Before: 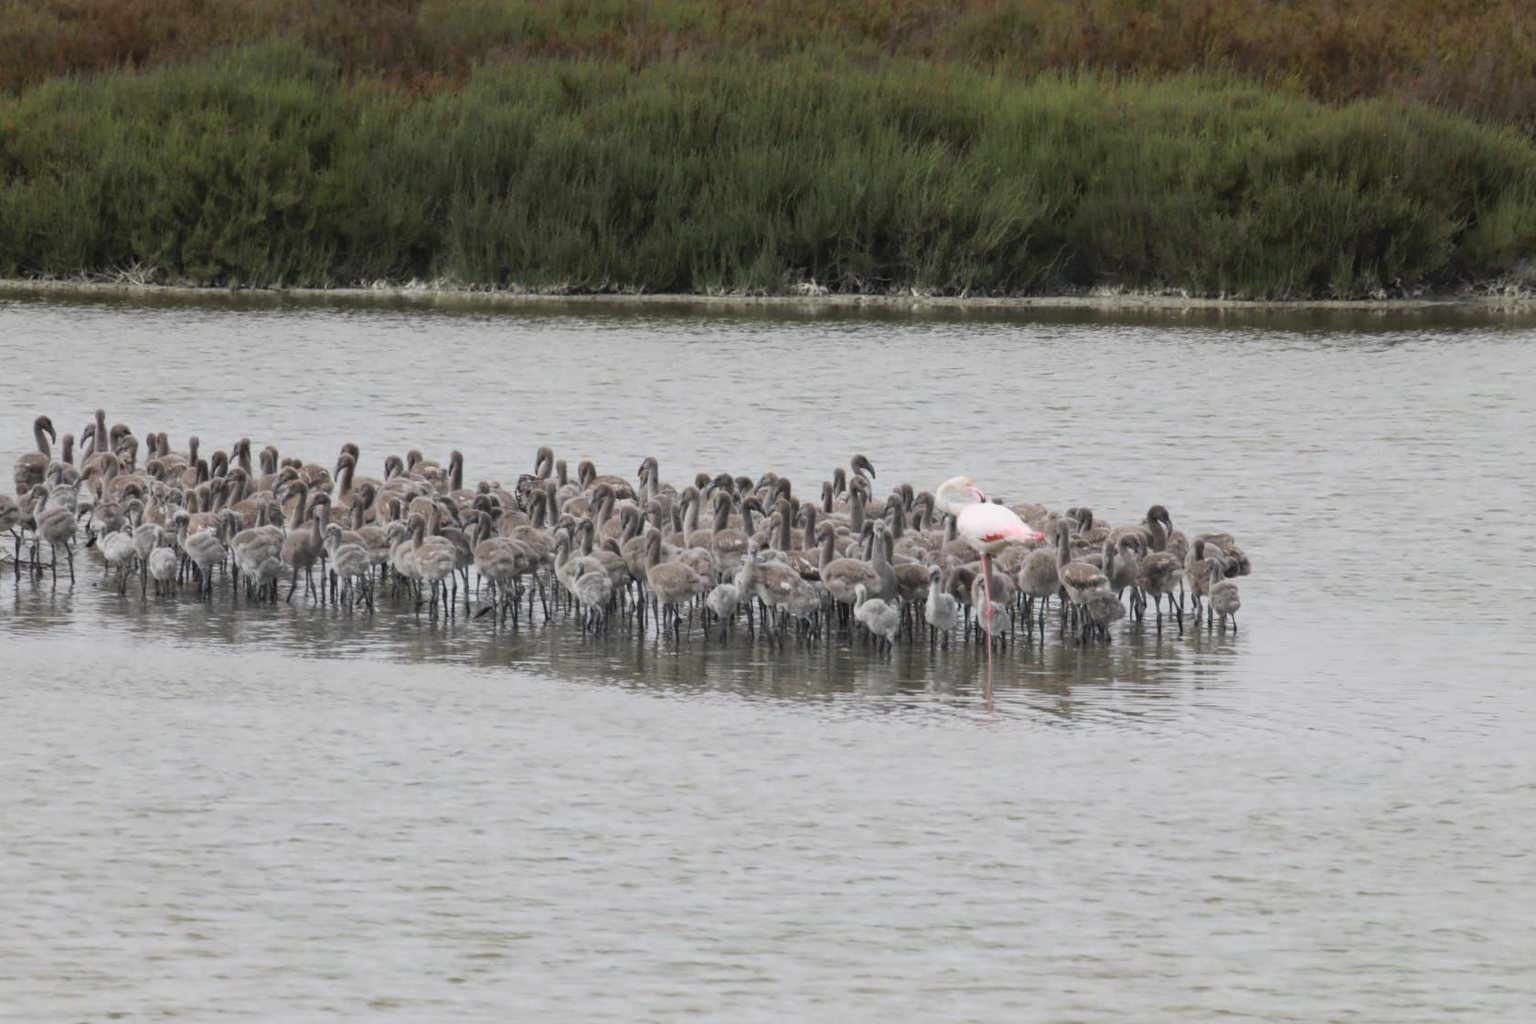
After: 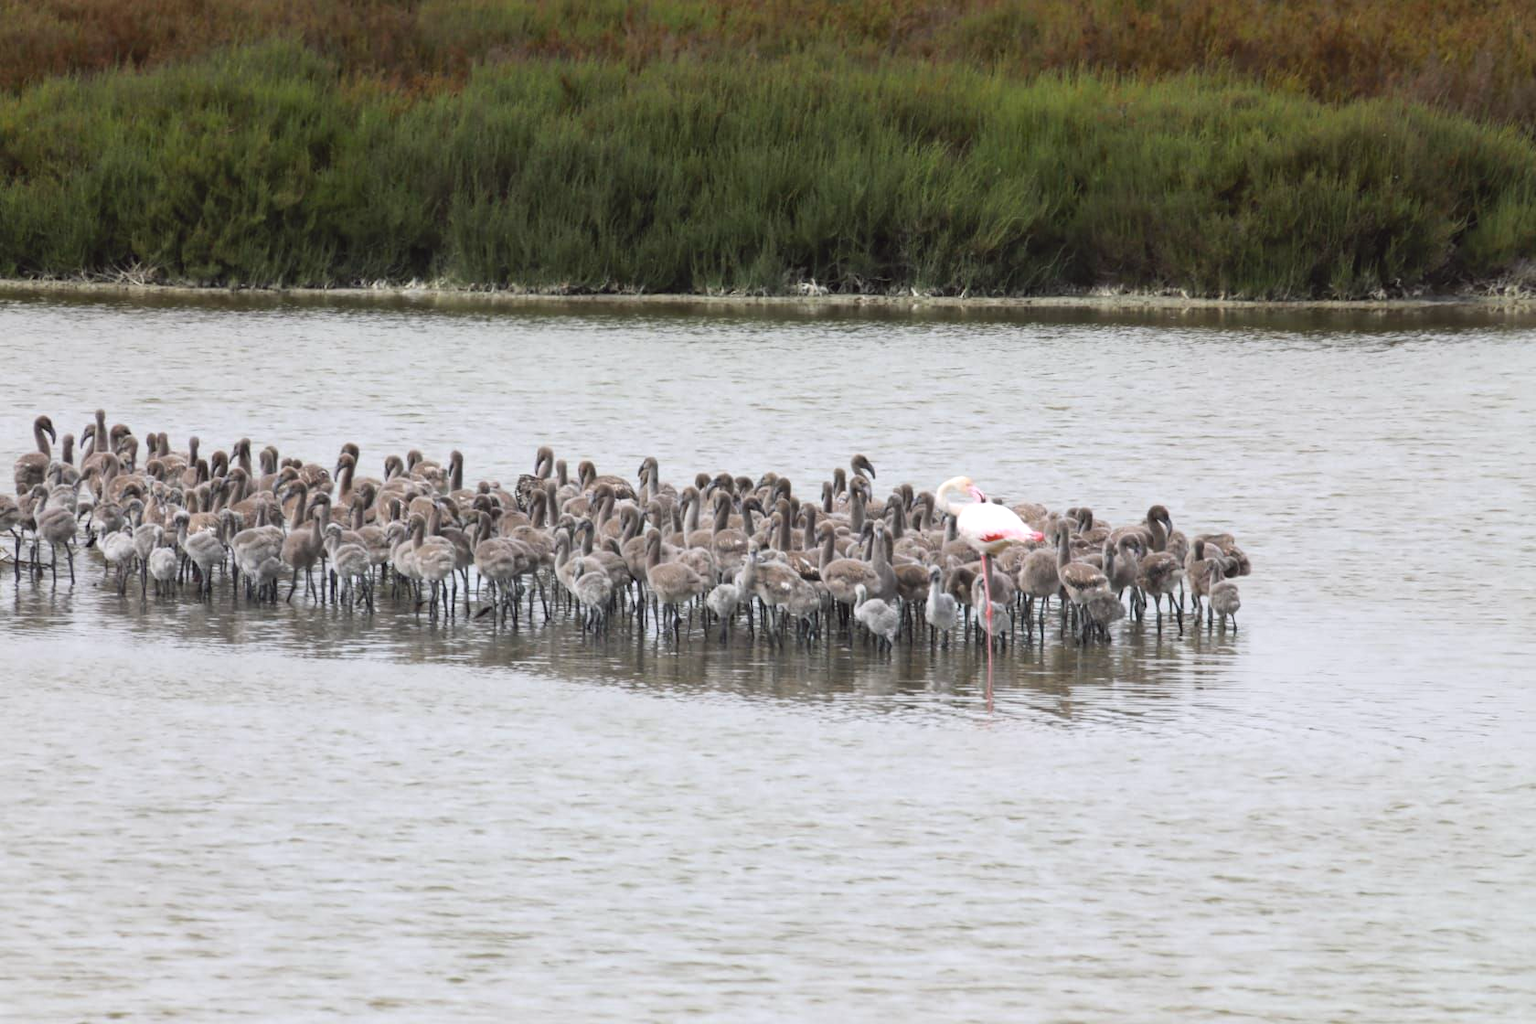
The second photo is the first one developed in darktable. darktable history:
exposure: exposure 0.191 EV, compensate highlight preservation false
color balance: lift [1, 1.001, 0.999, 1.001], gamma [1, 1.004, 1.007, 0.993], gain [1, 0.991, 0.987, 1.013], contrast 7.5%, contrast fulcrum 10%, output saturation 115%
